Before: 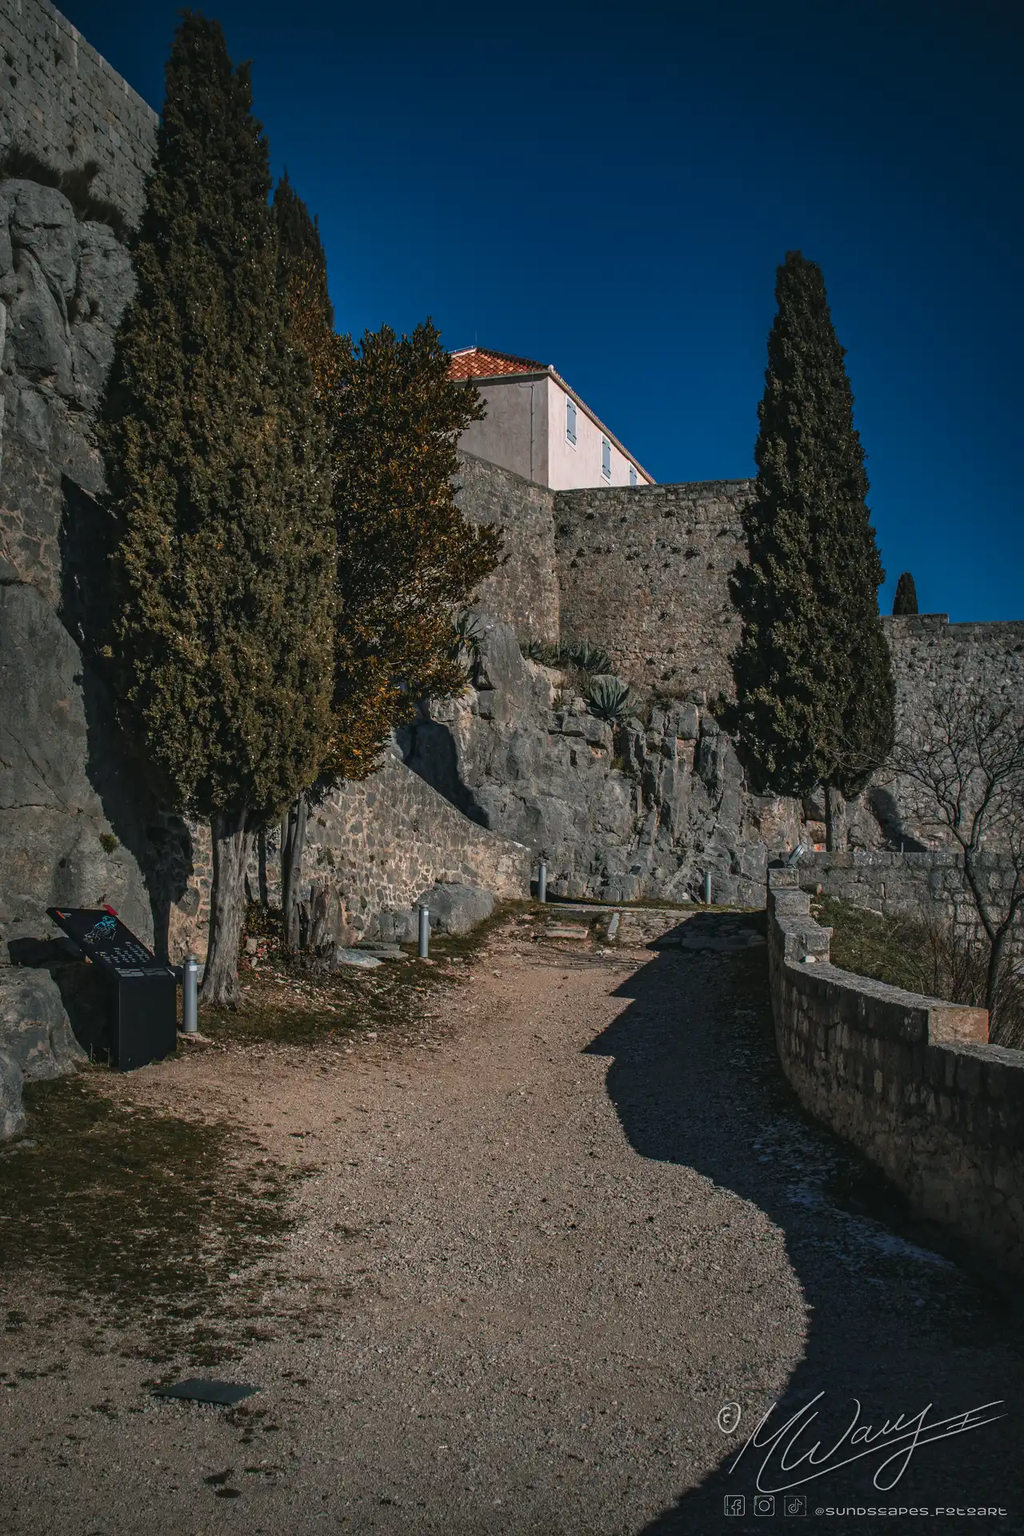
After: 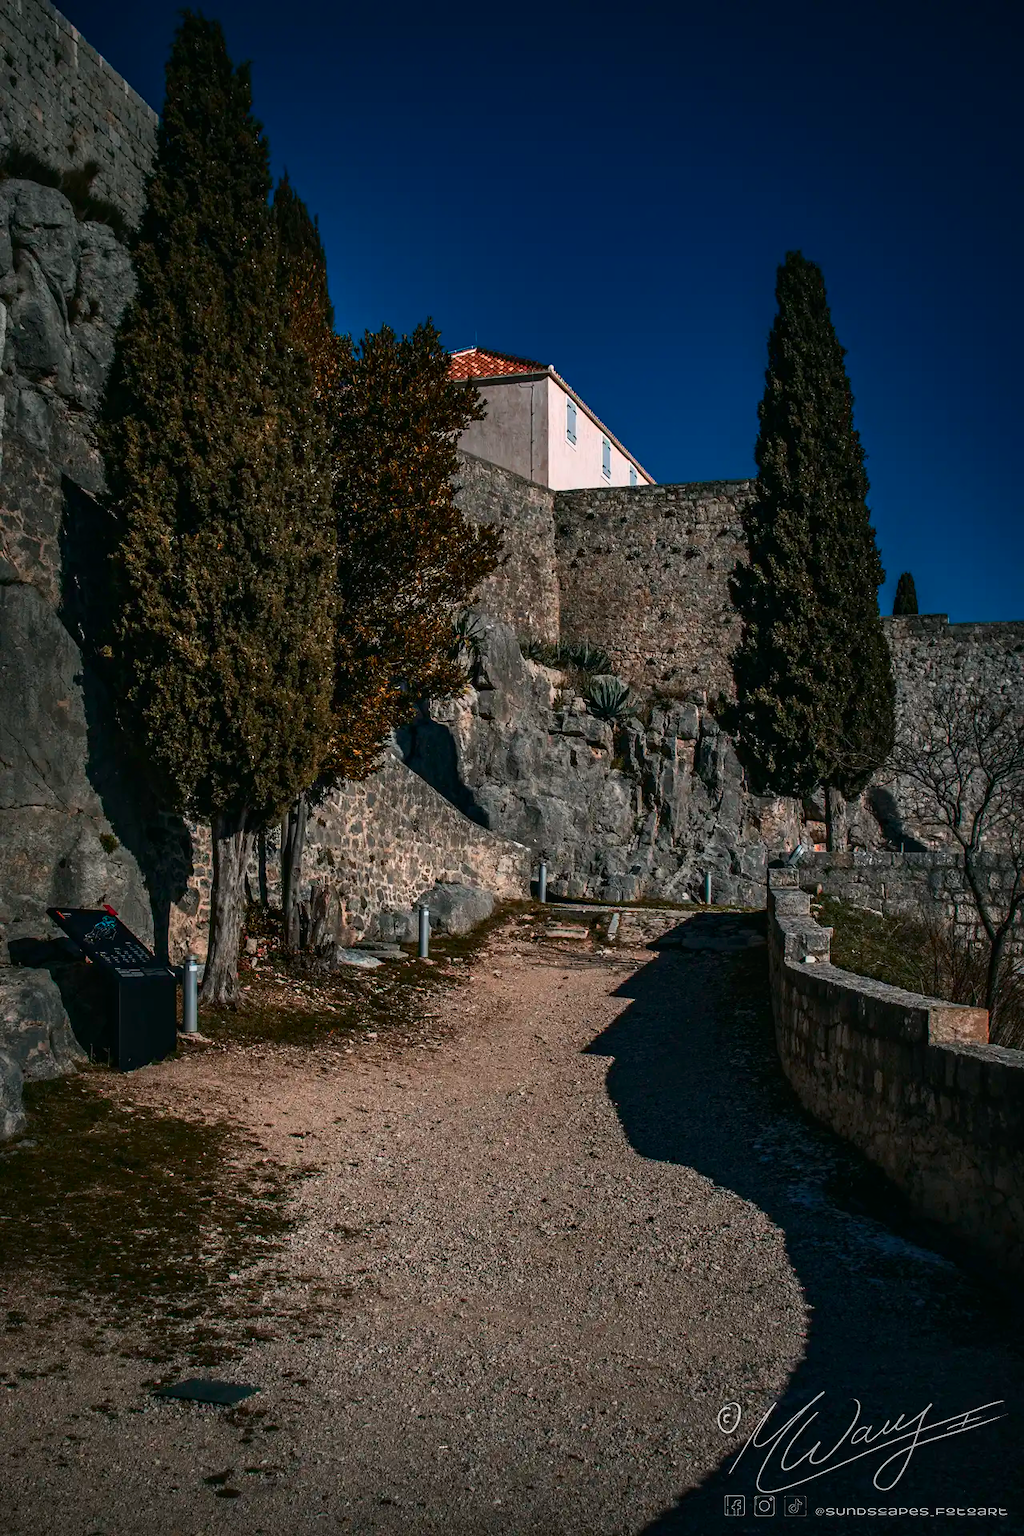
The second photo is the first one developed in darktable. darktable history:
contrast brightness saturation: contrast 0.219
